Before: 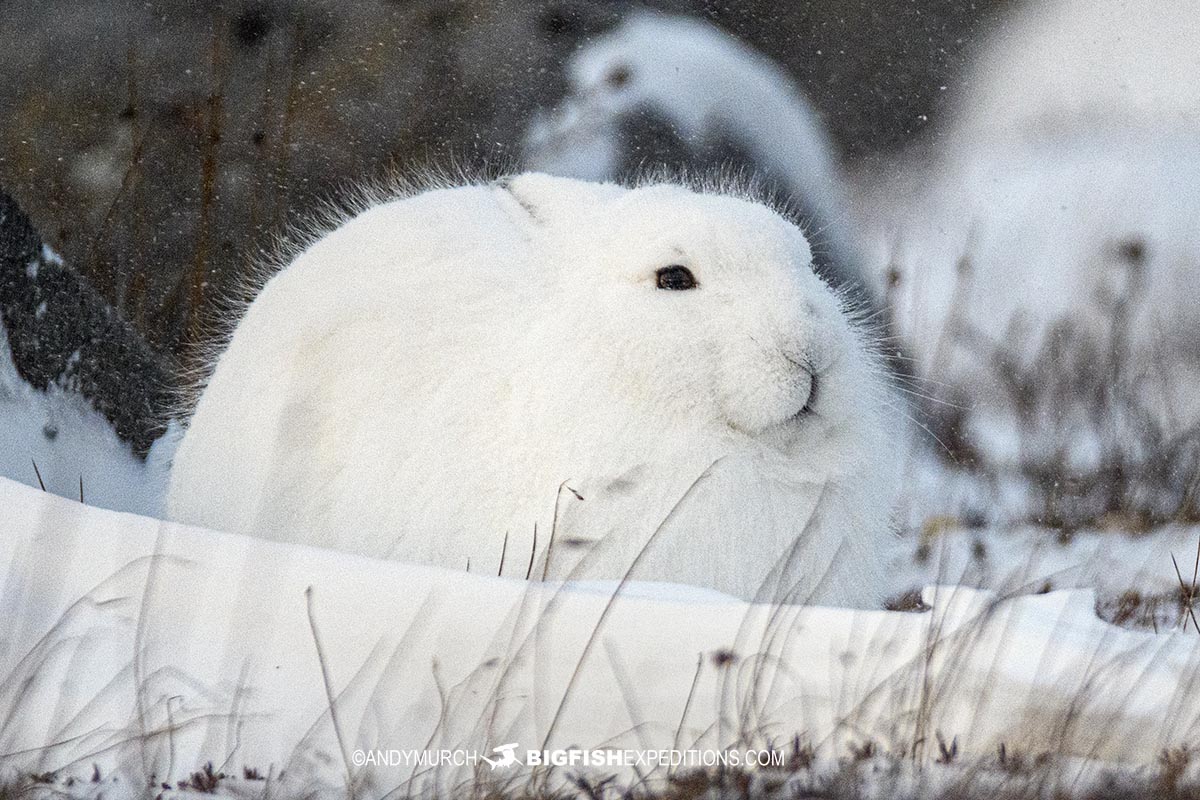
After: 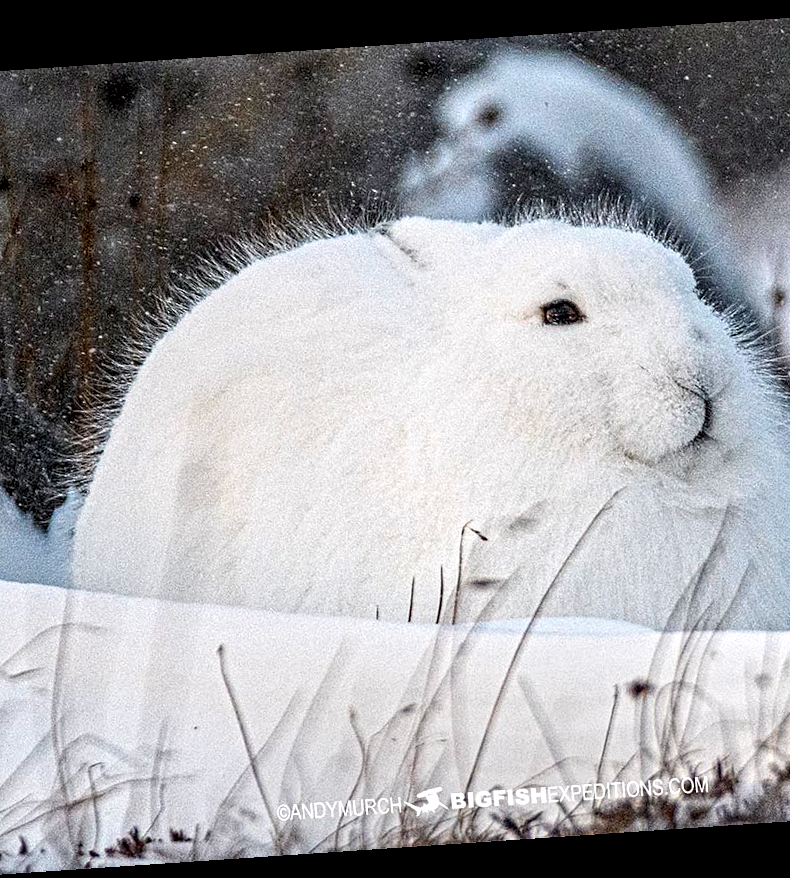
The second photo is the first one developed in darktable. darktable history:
rotate and perspective: rotation -4.2°, shear 0.006, automatic cropping off
crop: left 10.644%, right 26.528%
white balance: red 1.004, blue 1.024
contrast equalizer: octaves 7, y [[0.5, 0.542, 0.583, 0.625, 0.667, 0.708], [0.5 ×6], [0.5 ×6], [0 ×6], [0 ×6]]
